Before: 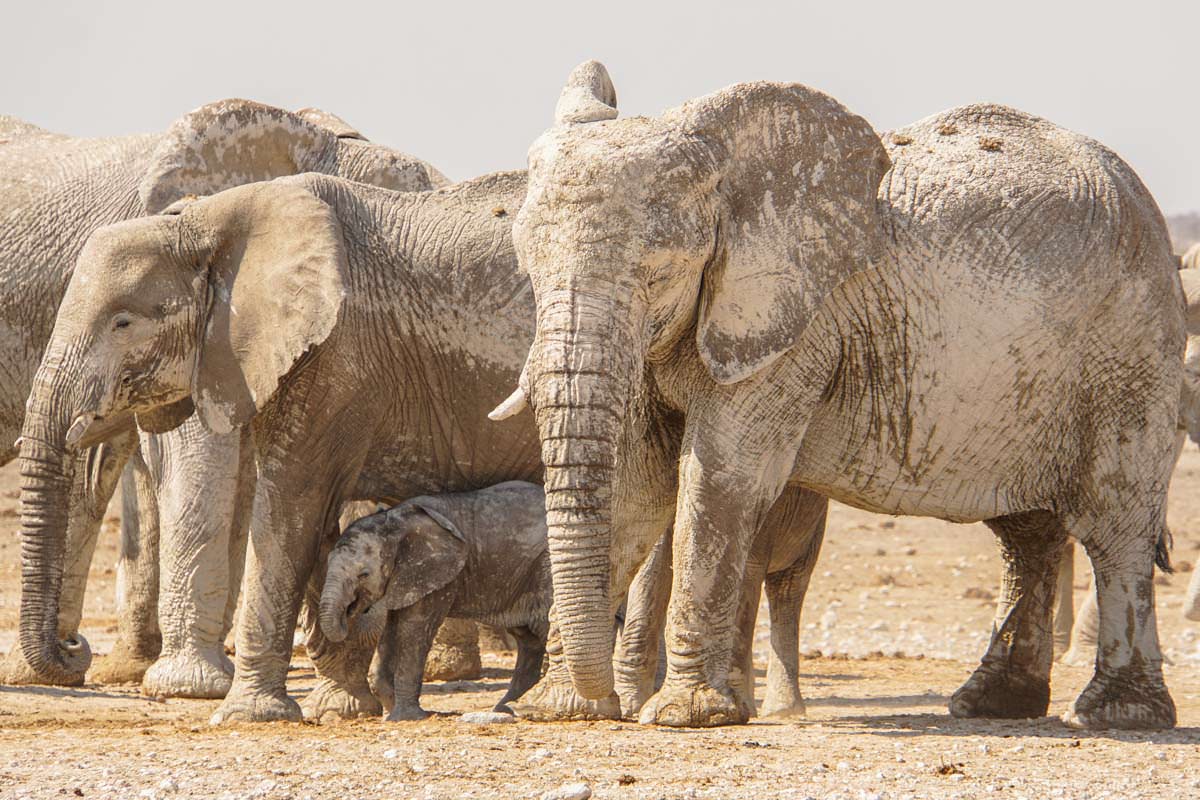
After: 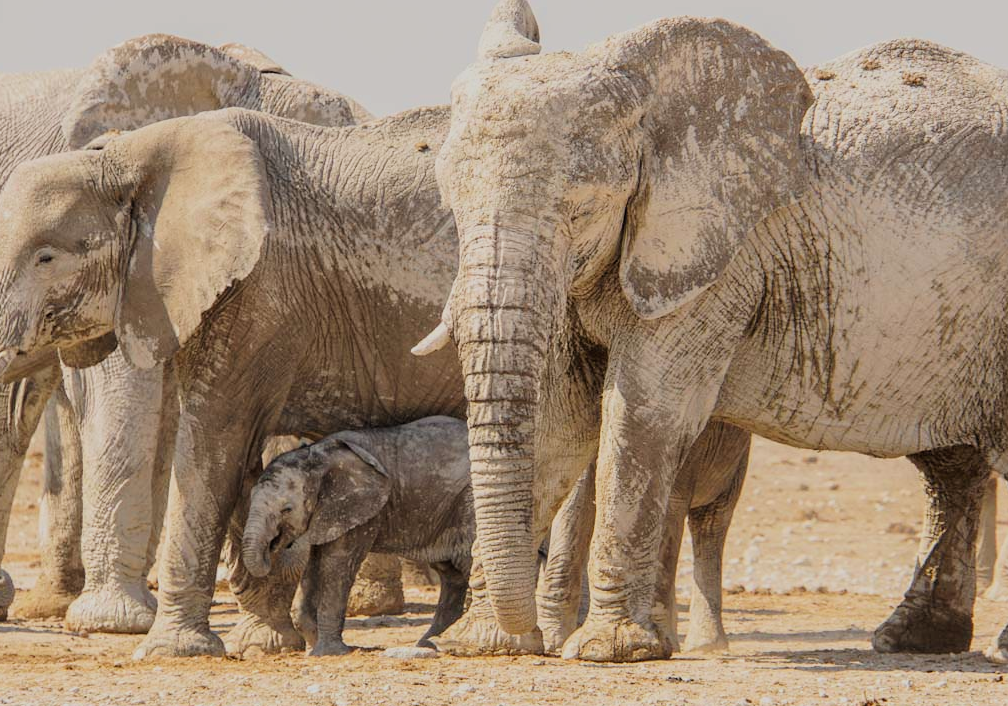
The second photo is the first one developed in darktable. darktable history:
filmic rgb: black relative exposure -7.65 EV, white relative exposure 4.56 EV, hardness 3.61, color science v6 (2022)
crop: left 6.446%, top 8.188%, right 9.538%, bottom 3.548%
